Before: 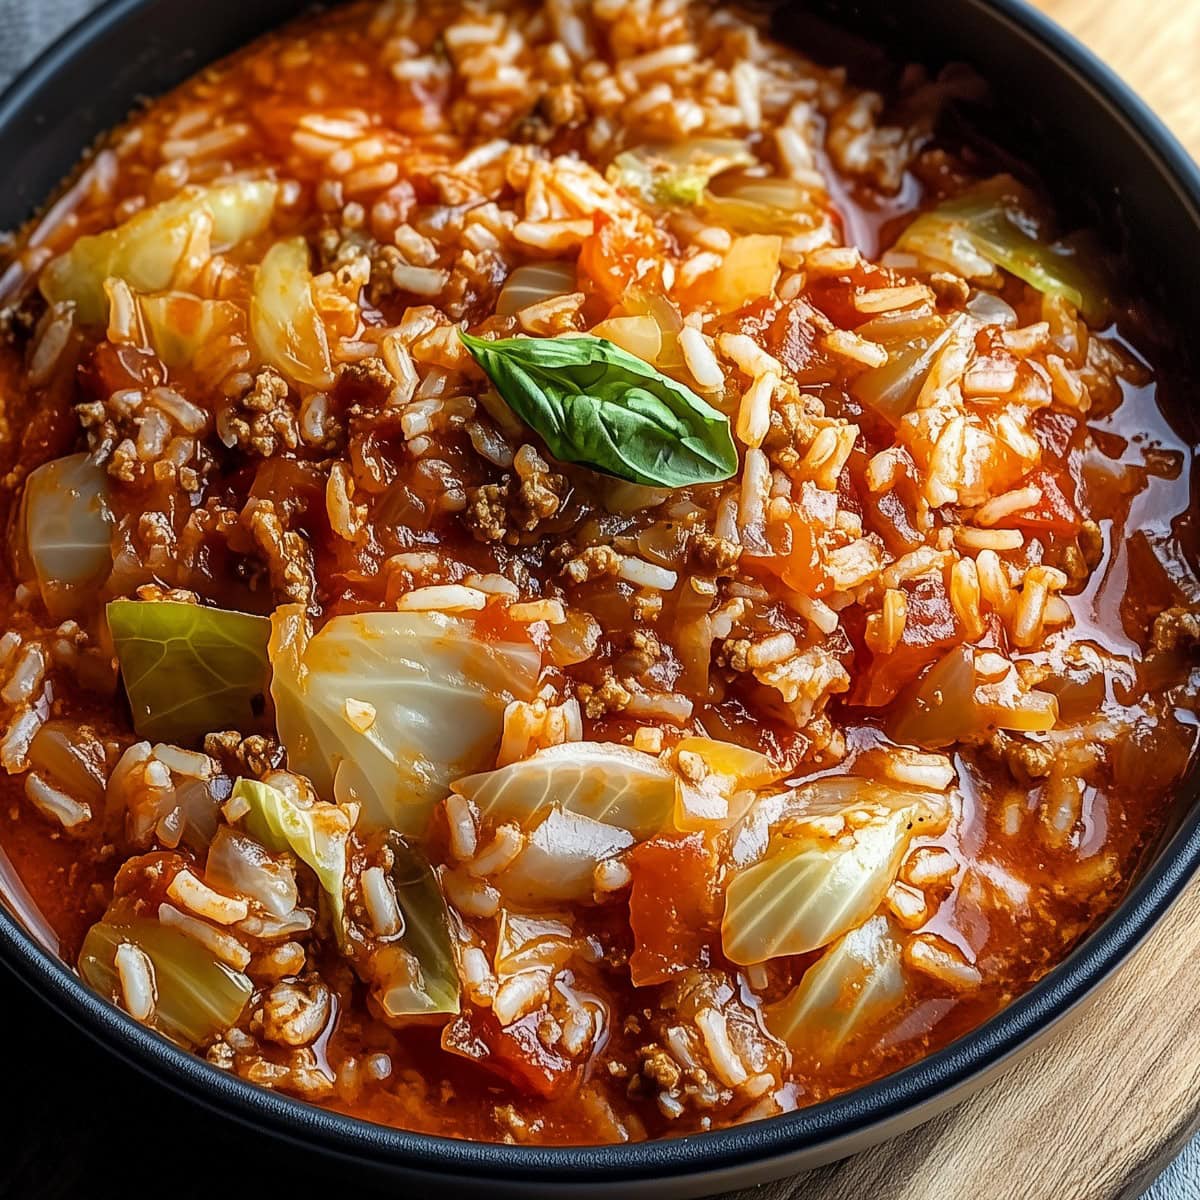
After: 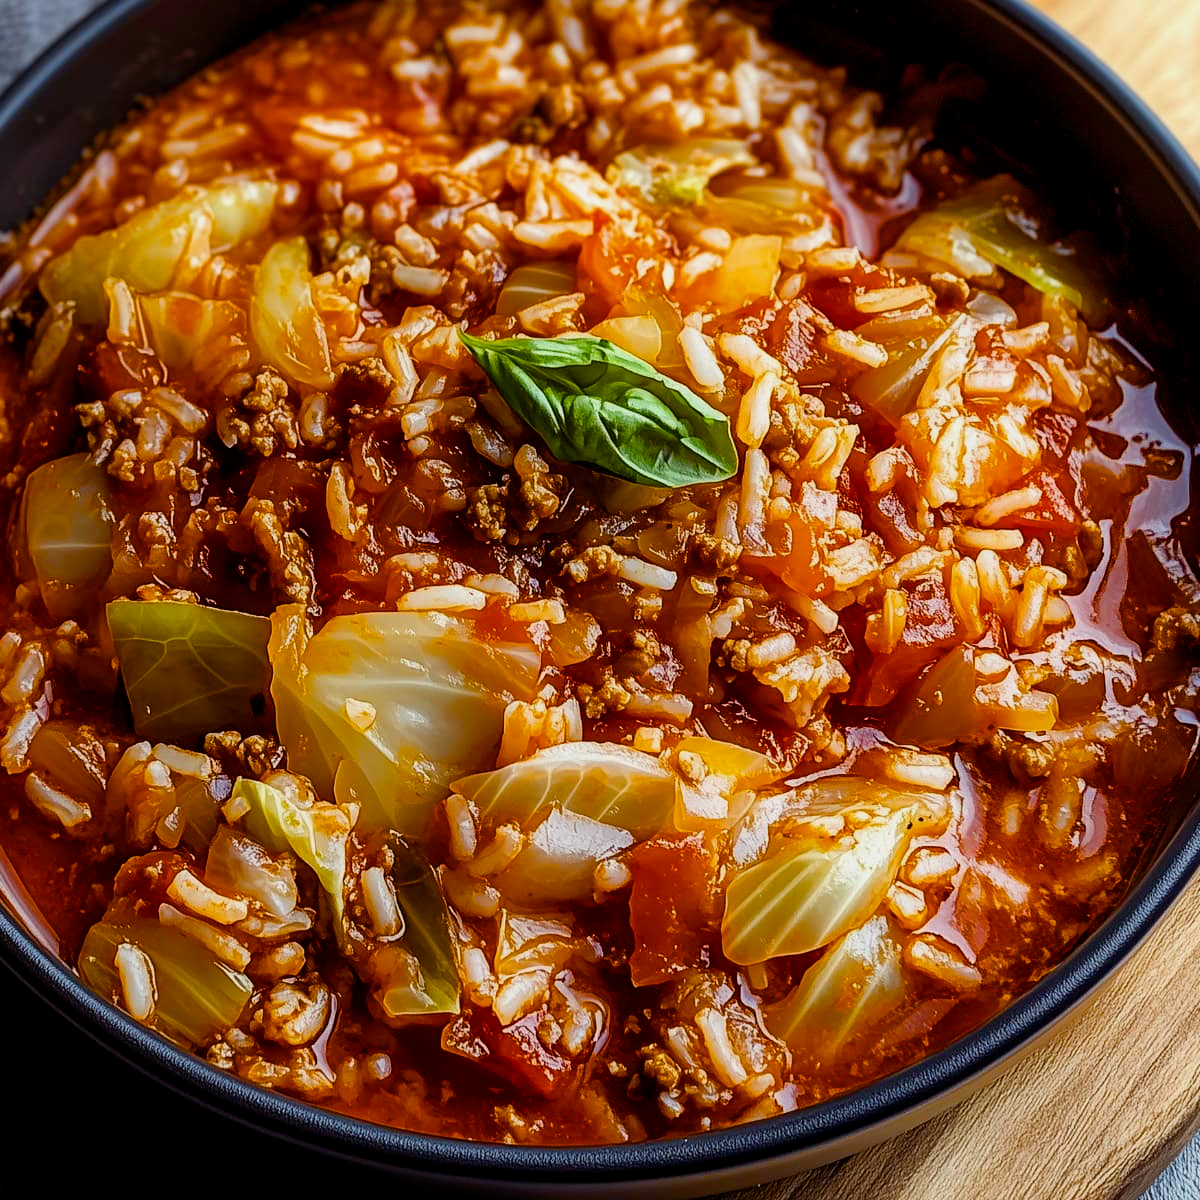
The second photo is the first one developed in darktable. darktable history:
exposure: black level correction 0.001, exposure -0.198 EV, compensate highlight preservation false
color balance rgb: power › chroma 1.053%, power › hue 28.88°, perceptual saturation grading › global saturation 24.139%, perceptual saturation grading › highlights -24.097%, perceptual saturation grading › mid-tones 24.1%, perceptual saturation grading › shadows 40.809%, global vibrance 20%
